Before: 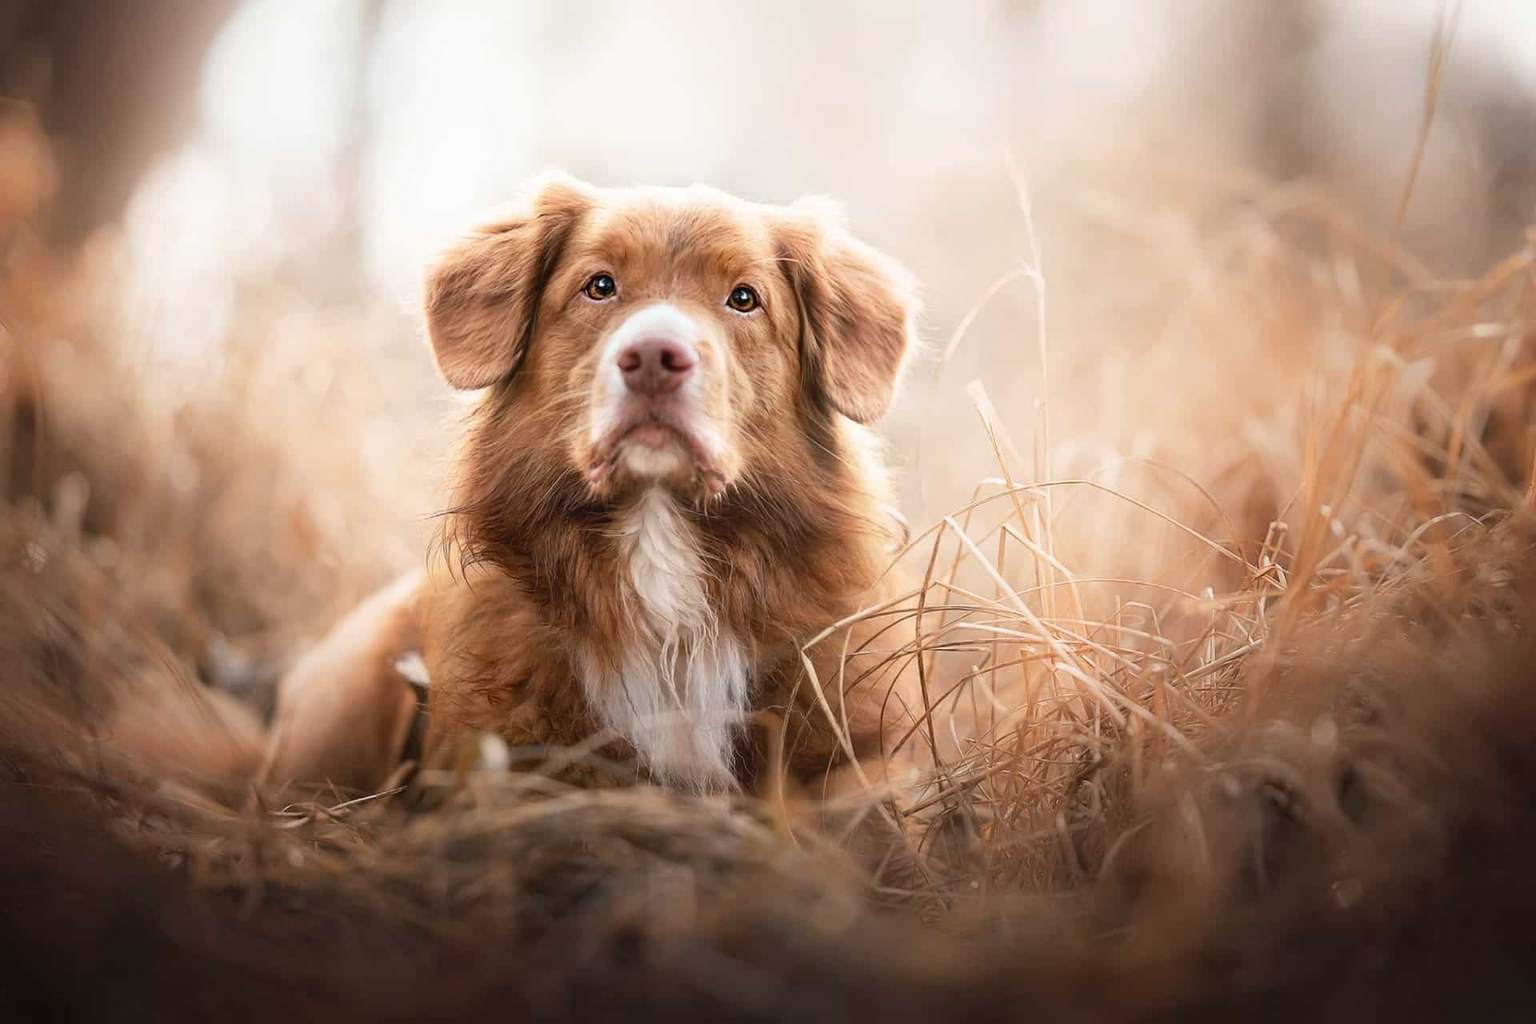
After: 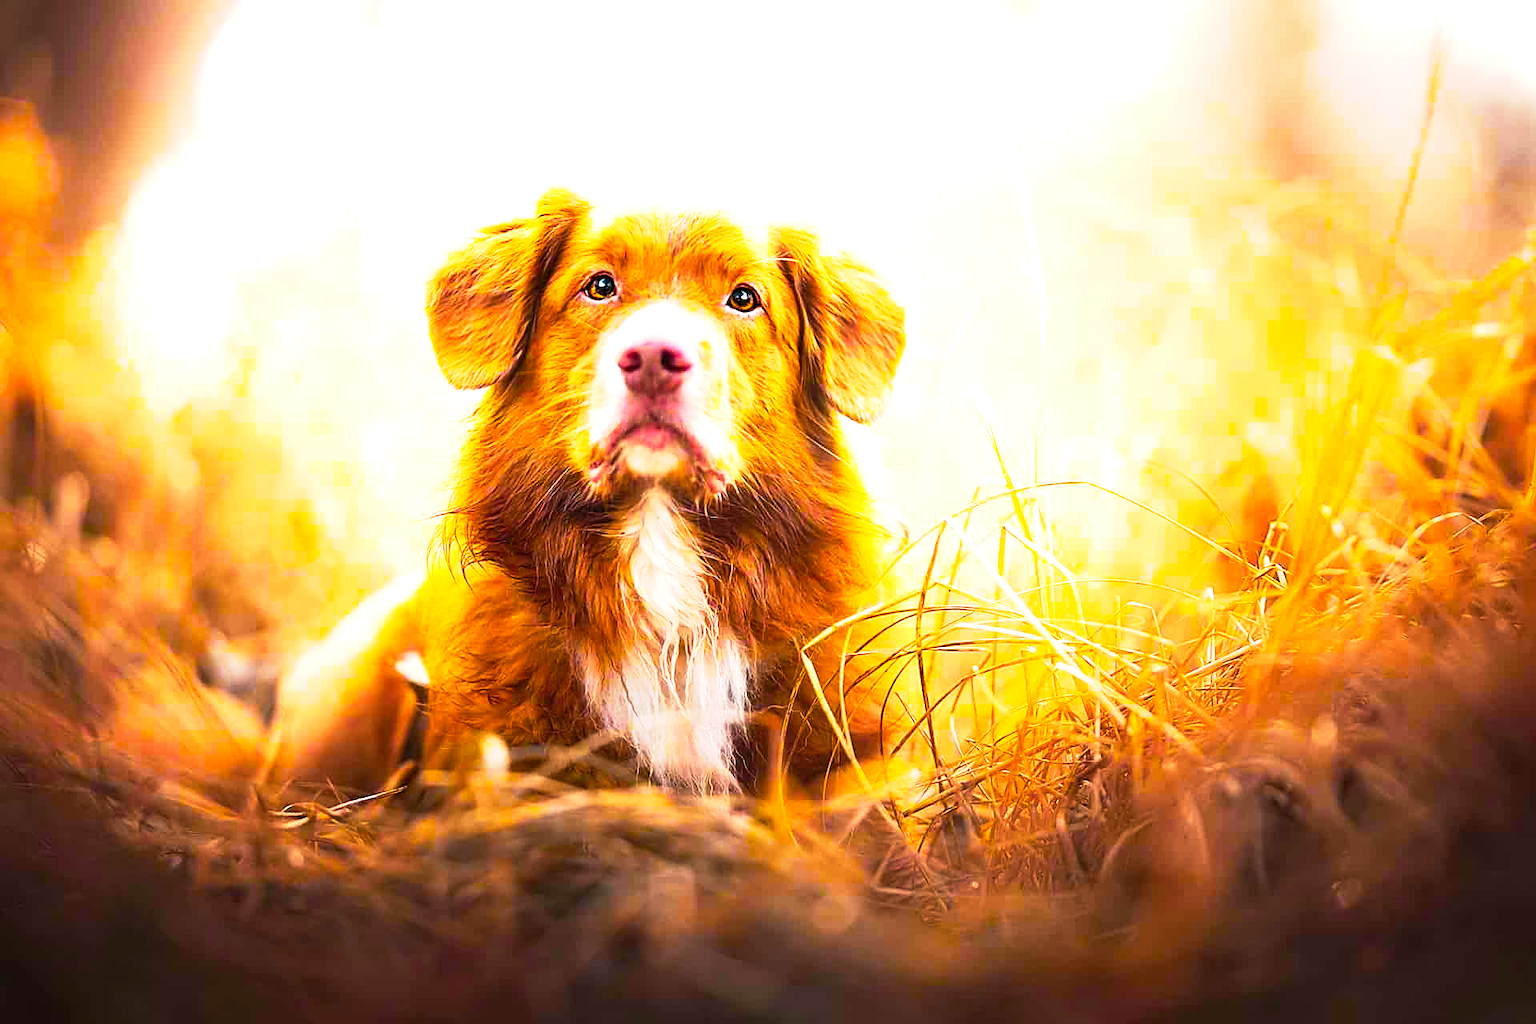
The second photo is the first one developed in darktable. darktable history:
base curve: curves: ch0 [(0, 0) (0.088, 0.125) (0.176, 0.251) (0.354, 0.501) (0.613, 0.749) (1, 0.877)], preserve colors none
color balance rgb: linear chroma grading › highlights 100%, linear chroma grading › global chroma 23.41%, perceptual saturation grading › global saturation 35.38%, hue shift -10.68°, perceptual brilliance grading › highlights 47.25%, perceptual brilliance grading › mid-tones 22.2%, perceptual brilliance grading › shadows -5.93%
sharpen: on, module defaults
